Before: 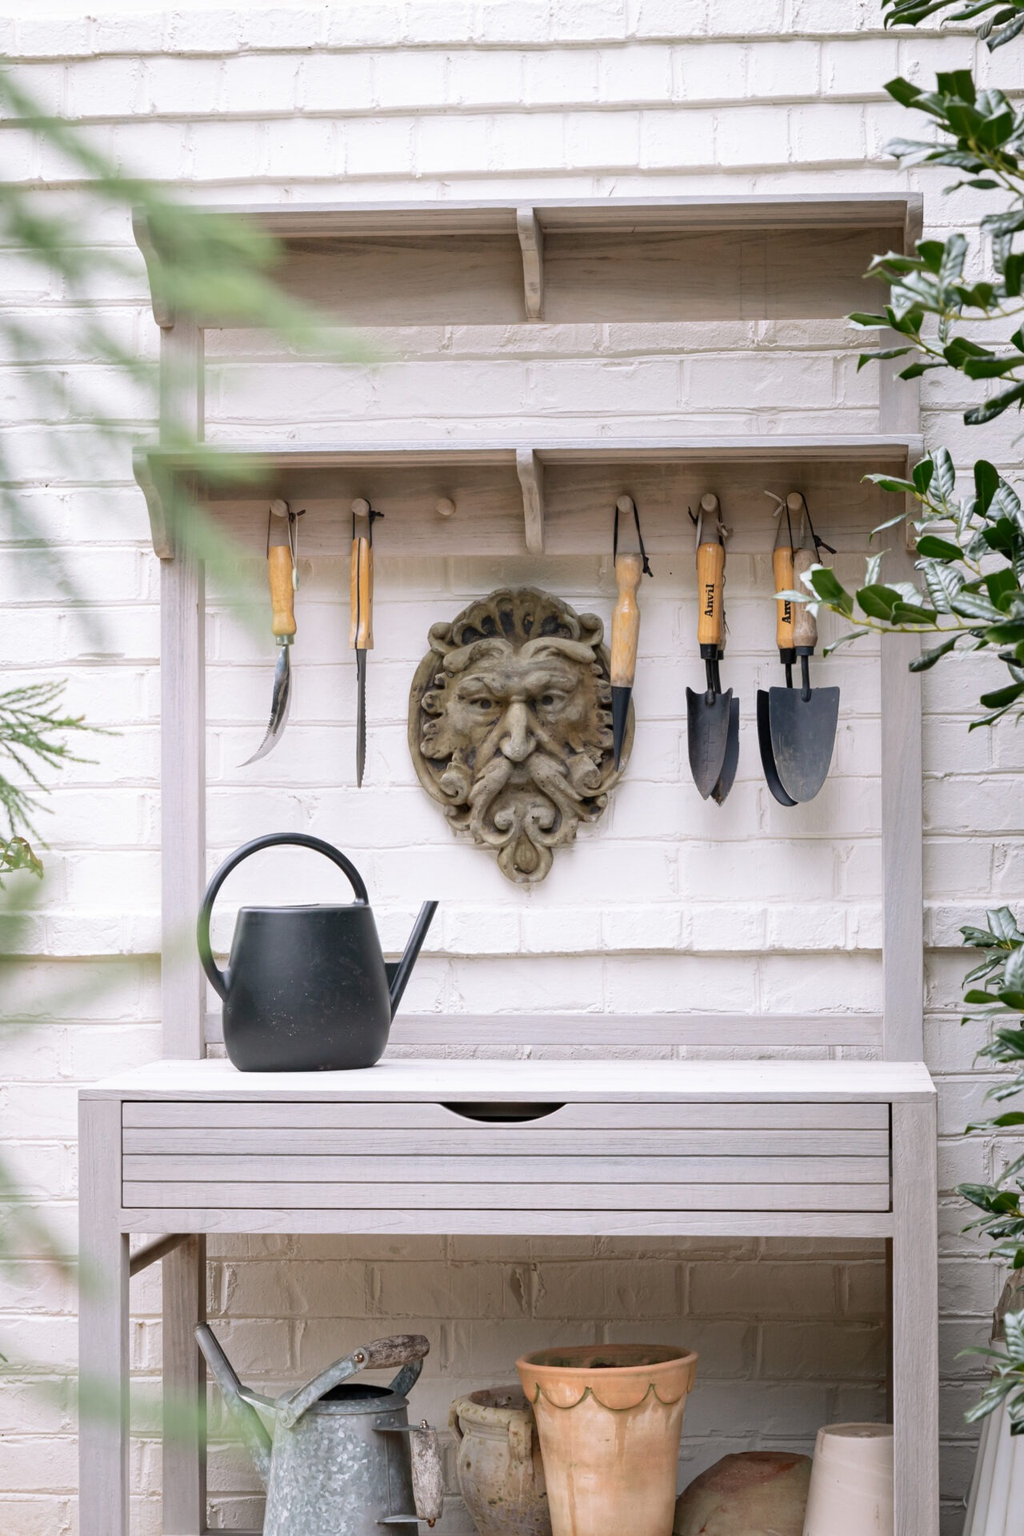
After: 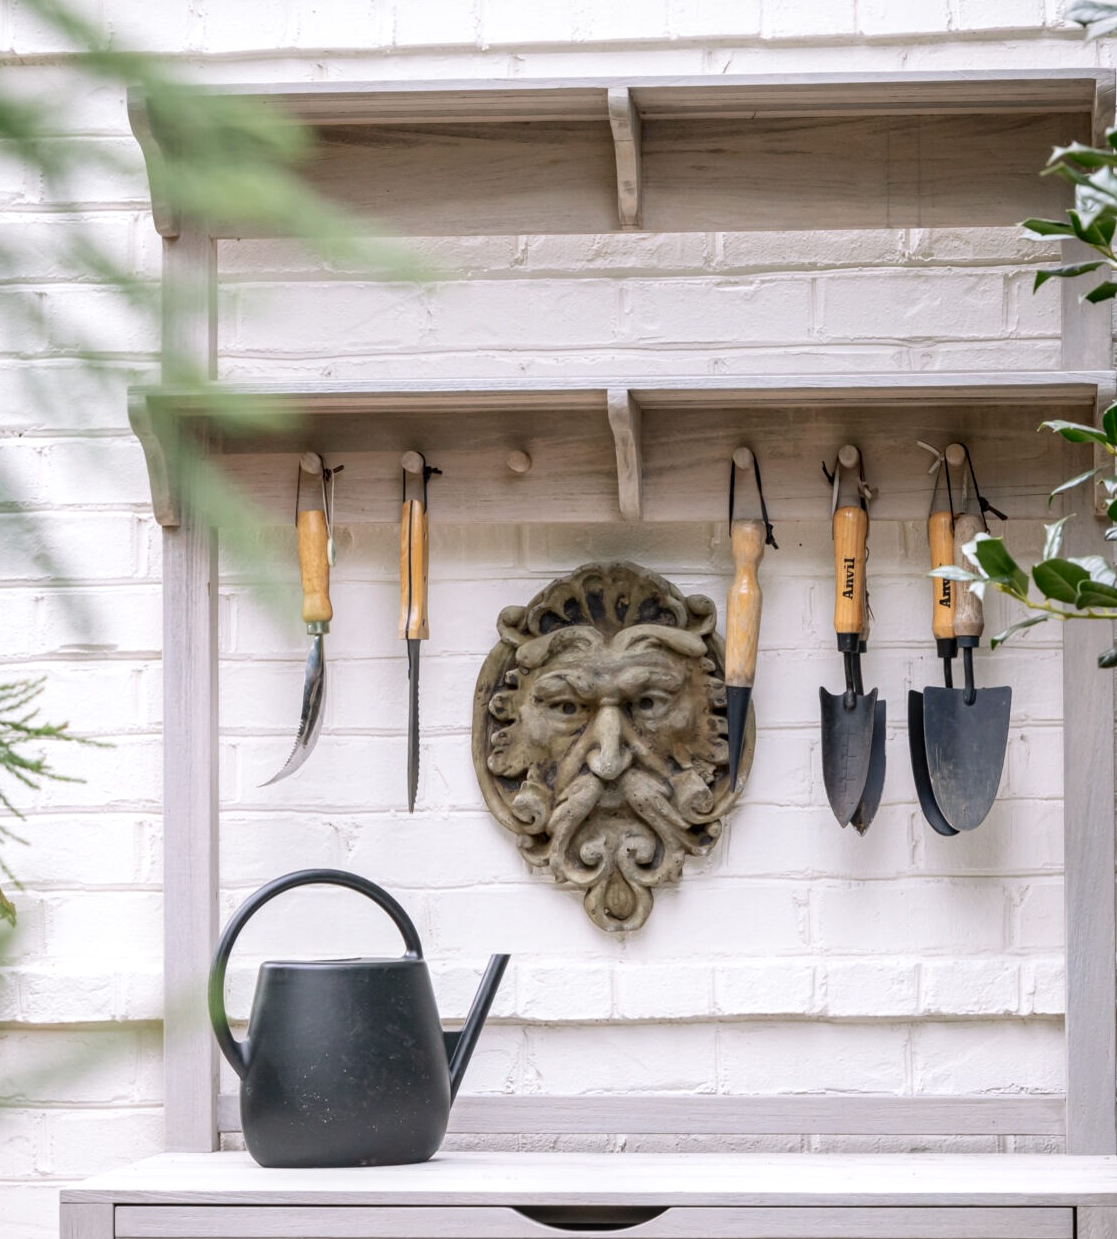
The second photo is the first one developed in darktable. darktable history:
crop: left 3.015%, top 8.969%, right 9.647%, bottom 26.457%
local contrast: on, module defaults
